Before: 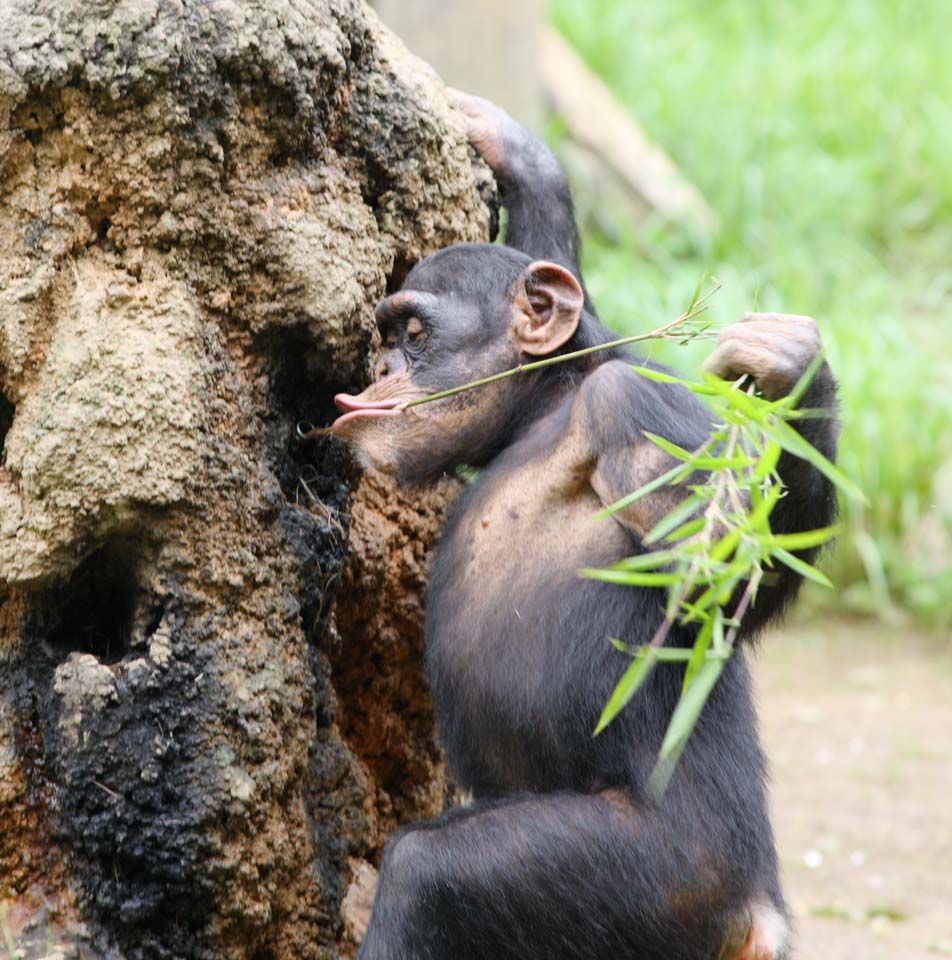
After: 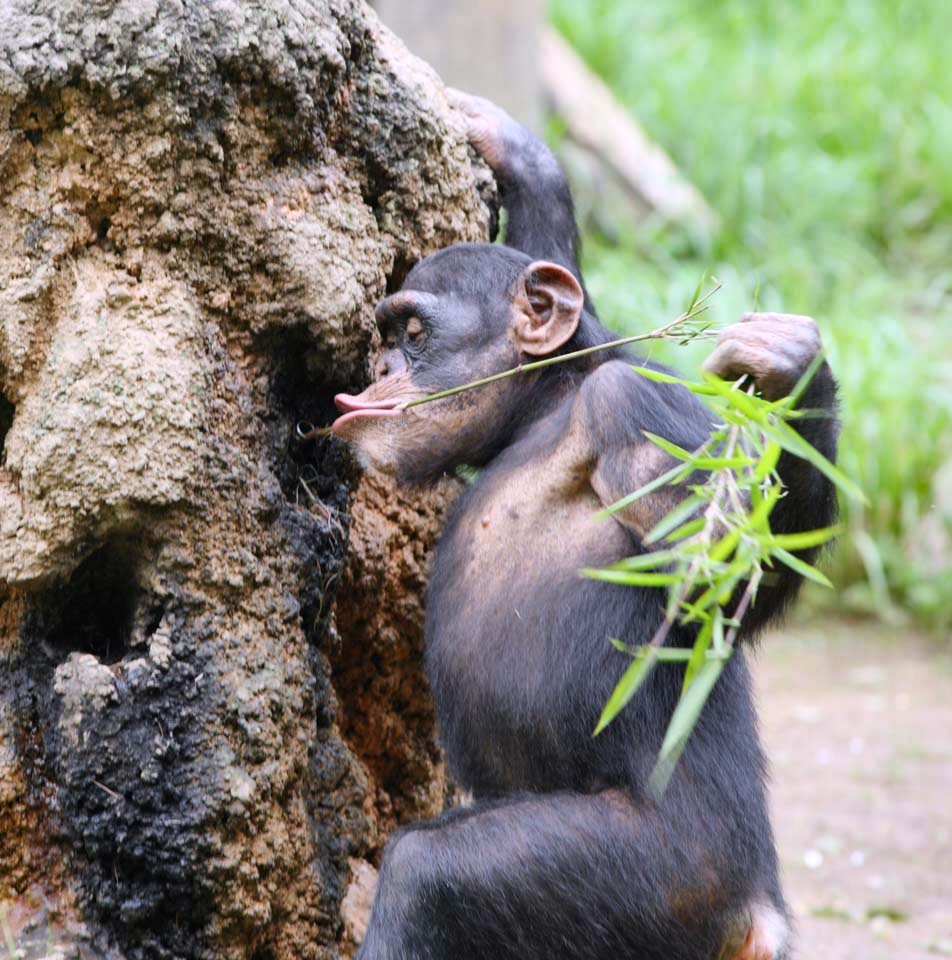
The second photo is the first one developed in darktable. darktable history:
white balance: red 1.004, blue 1.096
shadows and highlights: soften with gaussian
